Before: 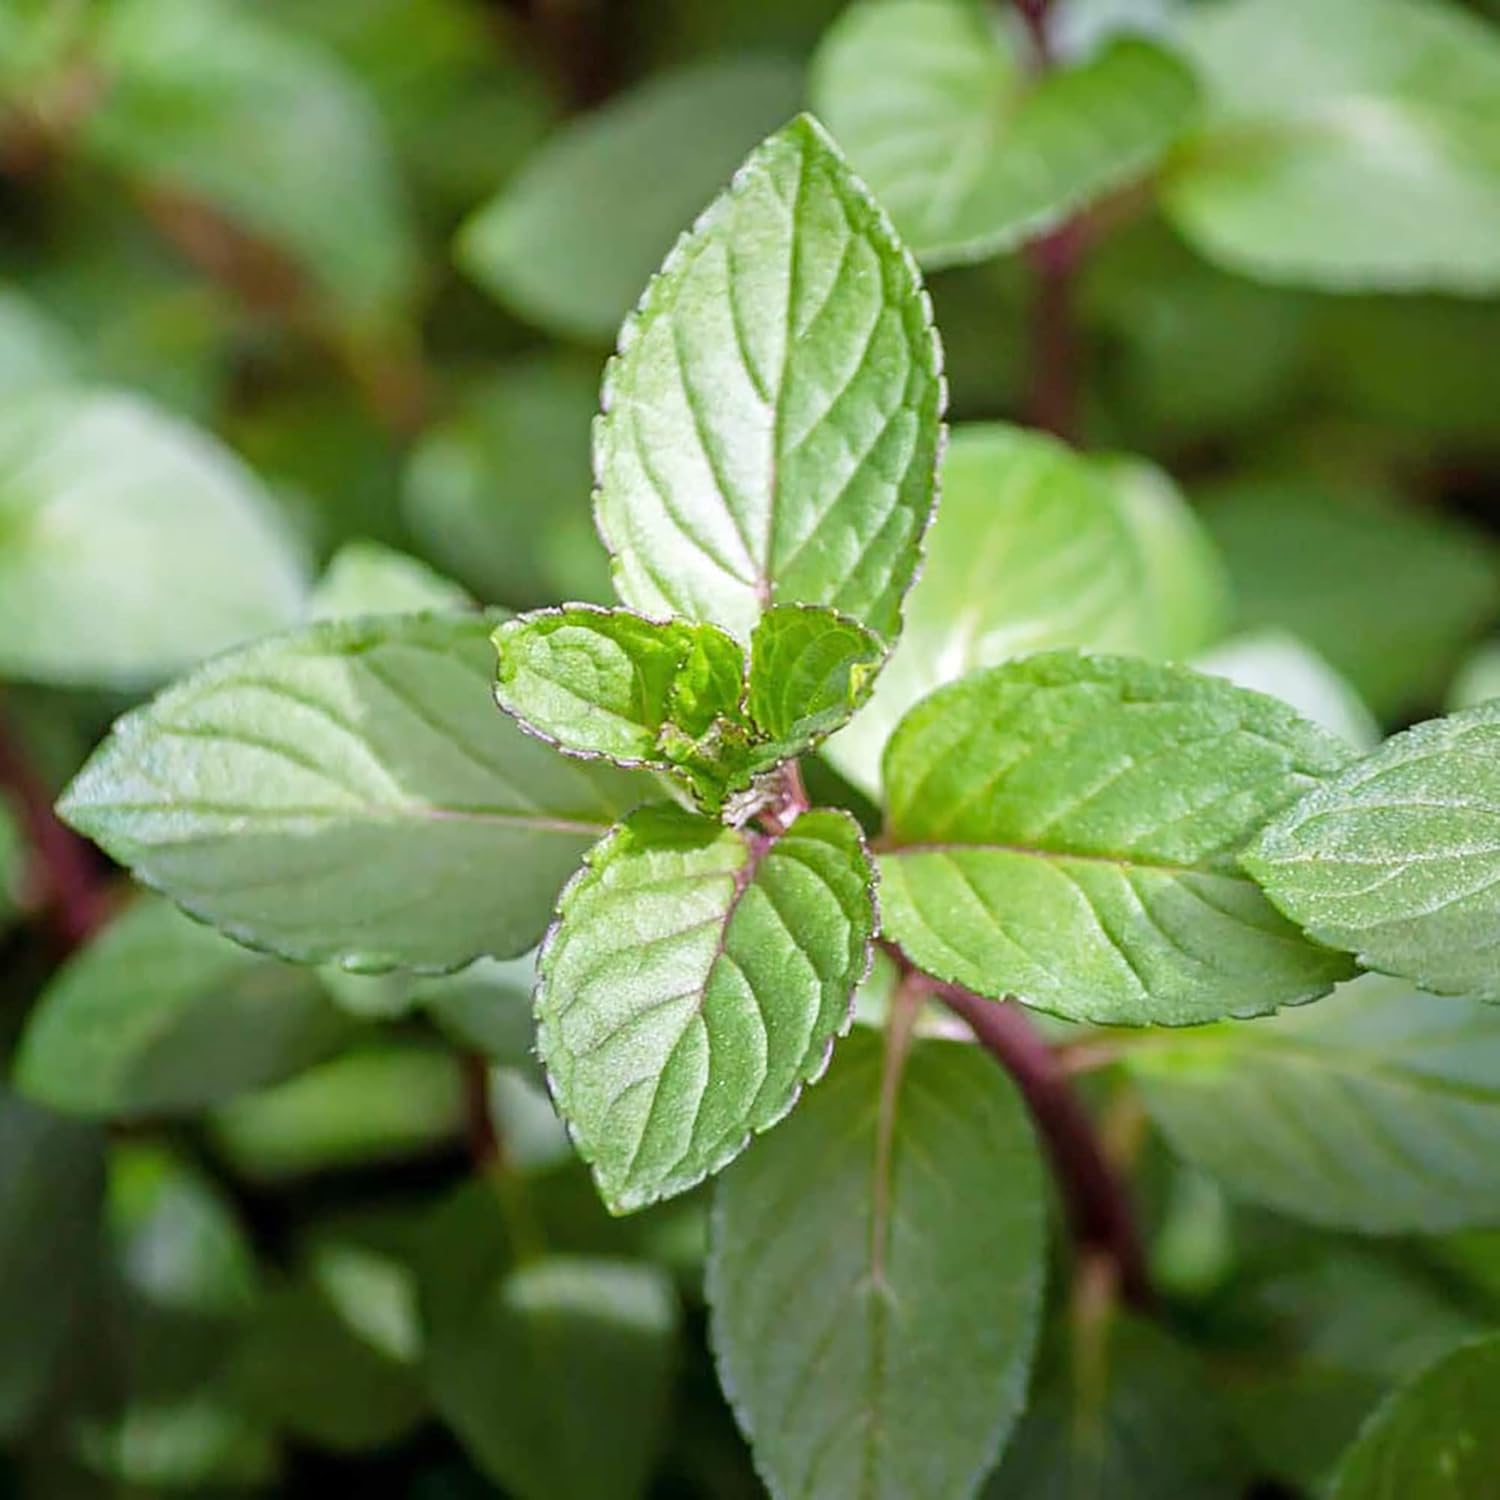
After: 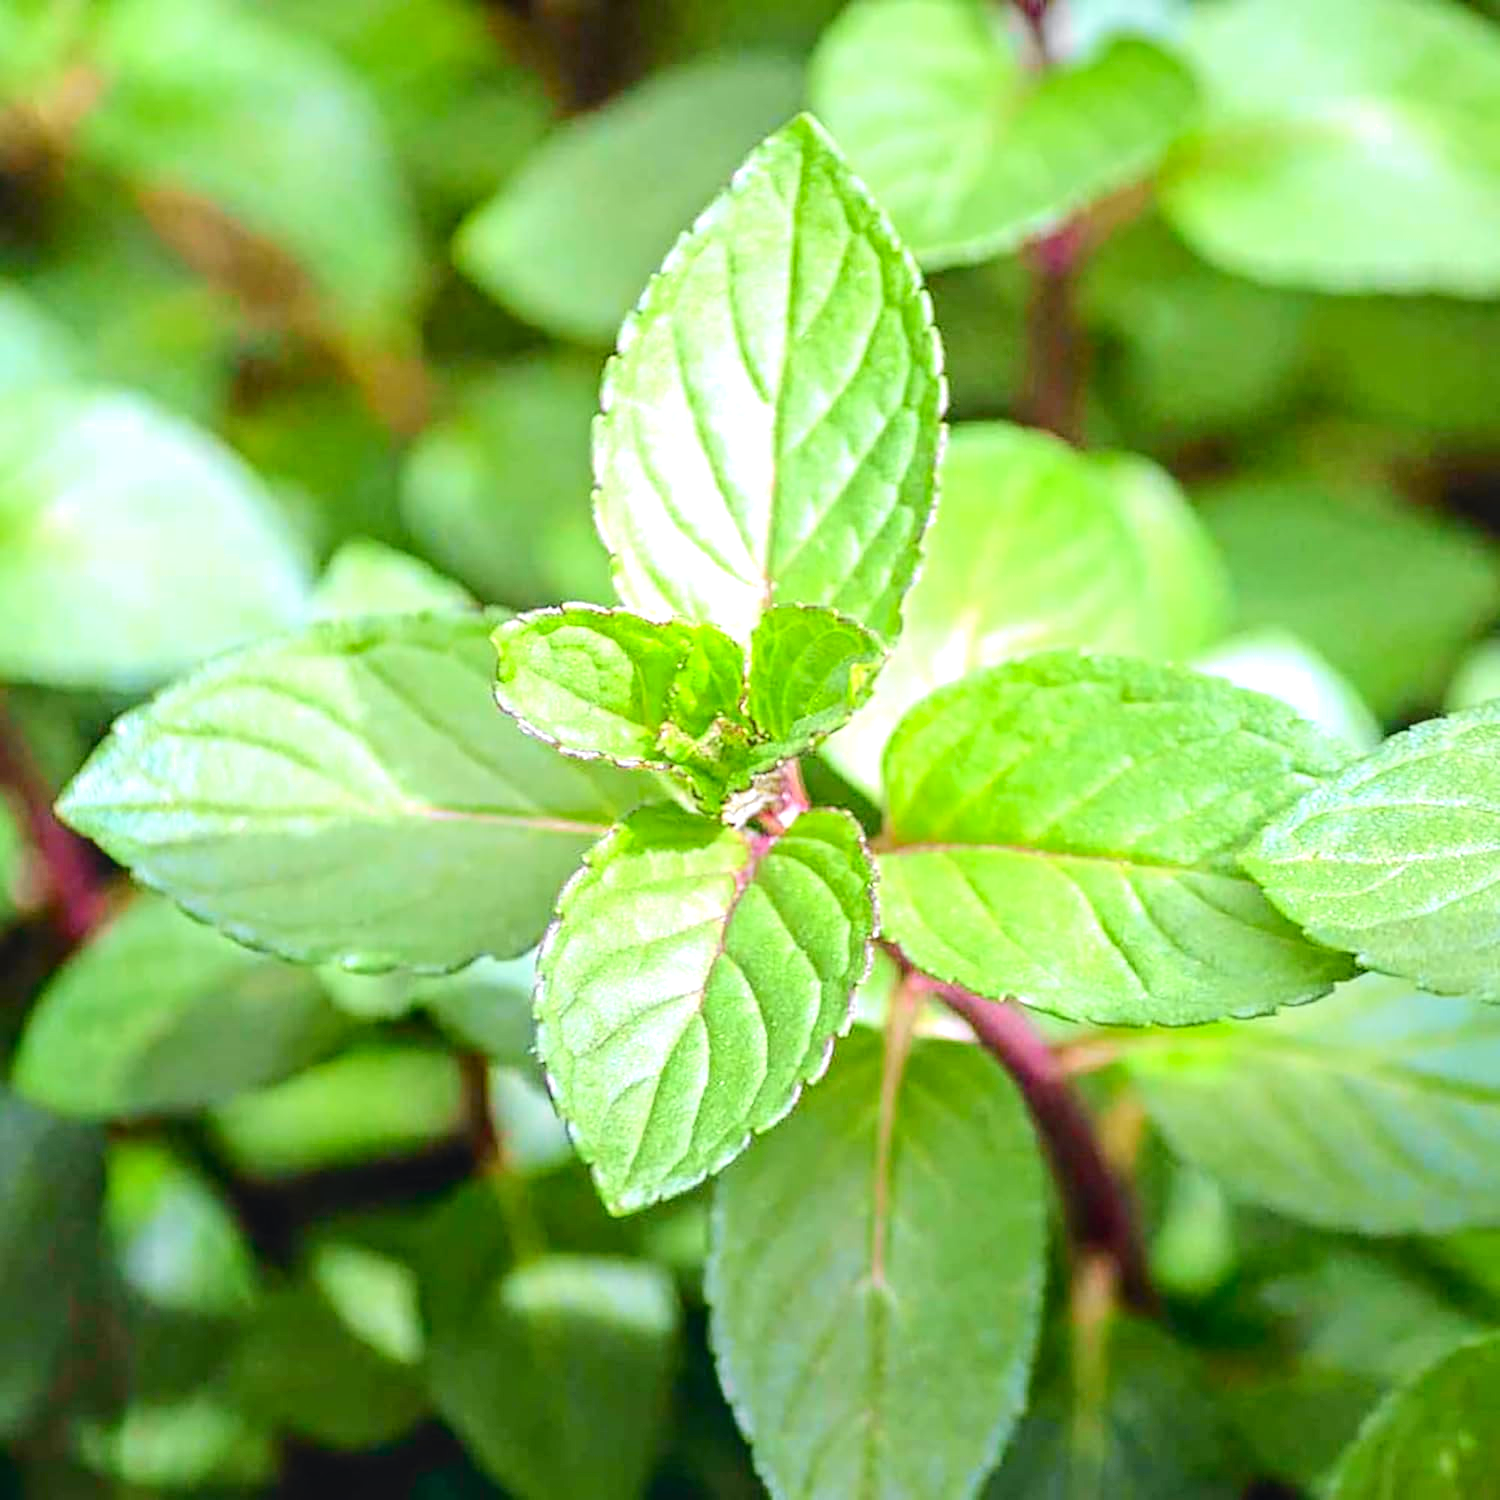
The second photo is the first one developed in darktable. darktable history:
tone curve: curves: ch0 [(0, 0) (0.071, 0.047) (0.266, 0.26) (0.483, 0.554) (0.753, 0.811) (1, 0.983)]; ch1 [(0, 0) (0.346, 0.307) (0.408, 0.369) (0.463, 0.443) (0.482, 0.493) (0.502, 0.5) (0.517, 0.502) (0.55, 0.548) (0.597, 0.624) (0.651, 0.698) (1, 1)]; ch2 [(0, 0) (0.346, 0.34) (0.434, 0.46) (0.485, 0.494) (0.5, 0.494) (0.517, 0.506) (0.535, 0.529) (0.583, 0.611) (0.625, 0.666) (1, 1)], color space Lab, independent channels, preserve colors none
exposure: black level correction 0, exposure 0.896 EV, compensate highlight preservation false
local contrast: detail 110%
